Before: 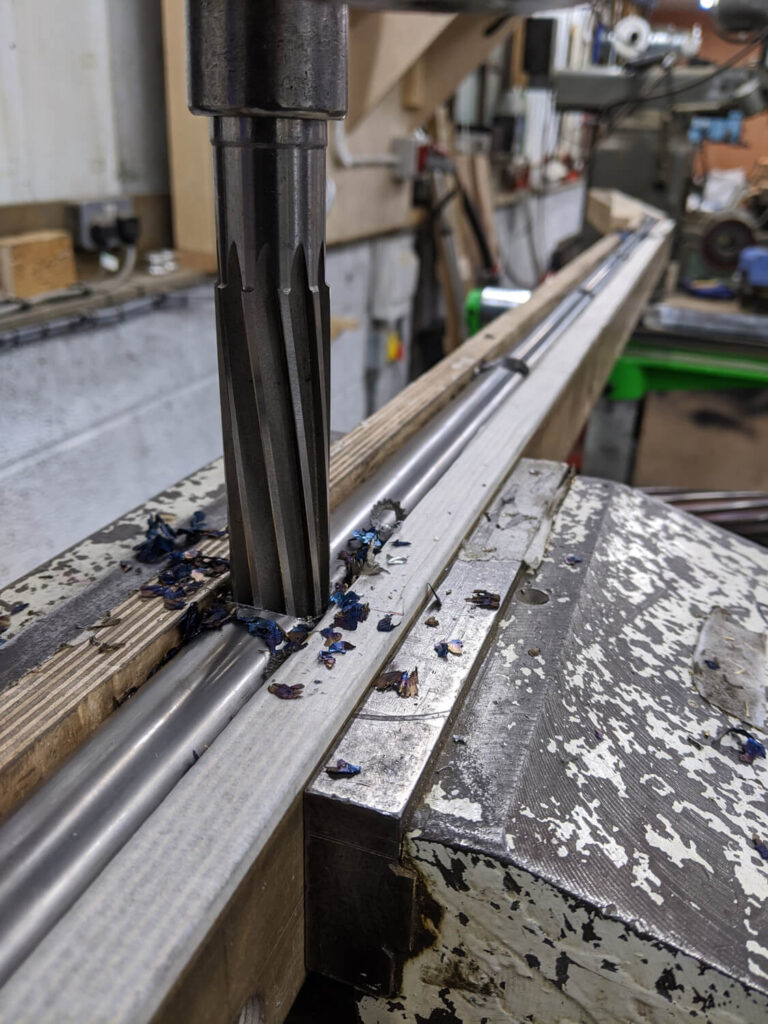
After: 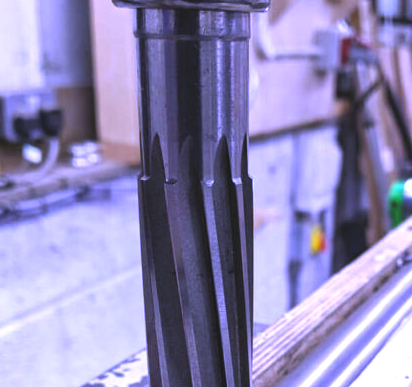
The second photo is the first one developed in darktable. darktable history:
crop: left 10.121%, top 10.631%, right 36.218%, bottom 51.526%
color balance rgb: perceptual saturation grading › global saturation 25%, global vibrance 20%
exposure: black level correction -0.005, exposure 1.002 EV, compensate highlight preservation false
white balance: red 0.98, blue 1.61
color zones: curves: ch0 [(0, 0.5) (0.143, 0.5) (0.286, 0.5) (0.429, 0.504) (0.571, 0.5) (0.714, 0.509) (0.857, 0.5) (1, 0.5)]; ch1 [(0, 0.425) (0.143, 0.425) (0.286, 0.375) (0.429, 0.405) (0.571, 0.5) (0.714, 0.47) (0.857, 0.425) (1, 0.435)]; ch2 [(0, 0.5) (0.143, 0.5) (0.286, 0.5) (0.429, 0.517) (0.571, 0.5) (0.714, 0.51) (0.857, 0.5) (1, 0.5)]
